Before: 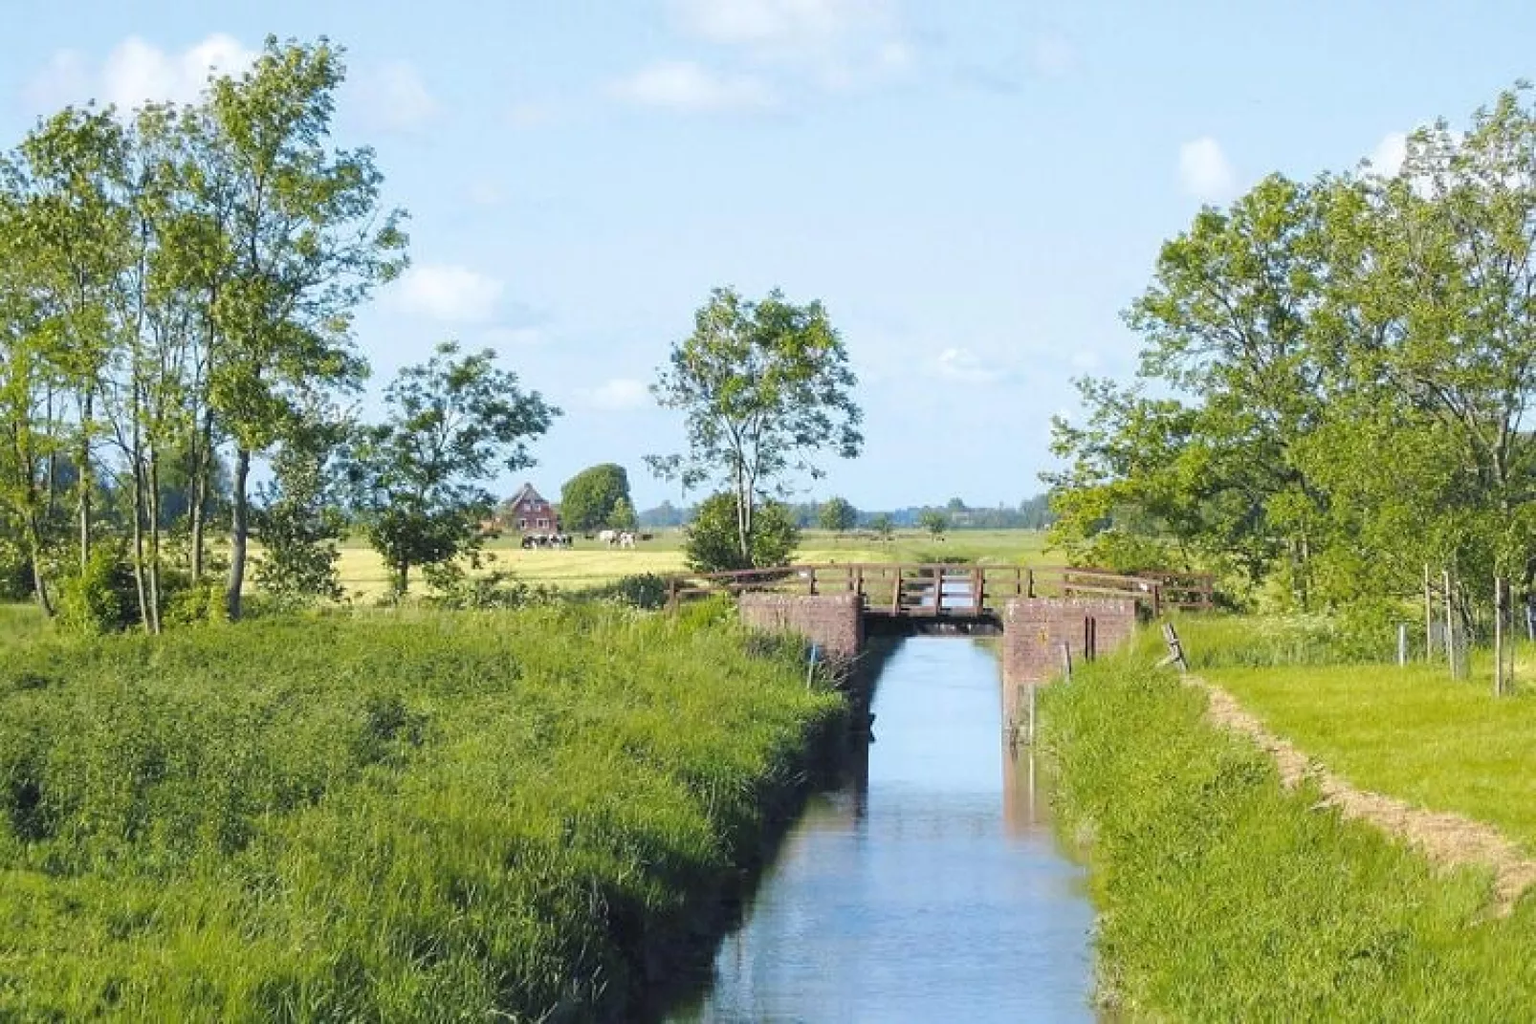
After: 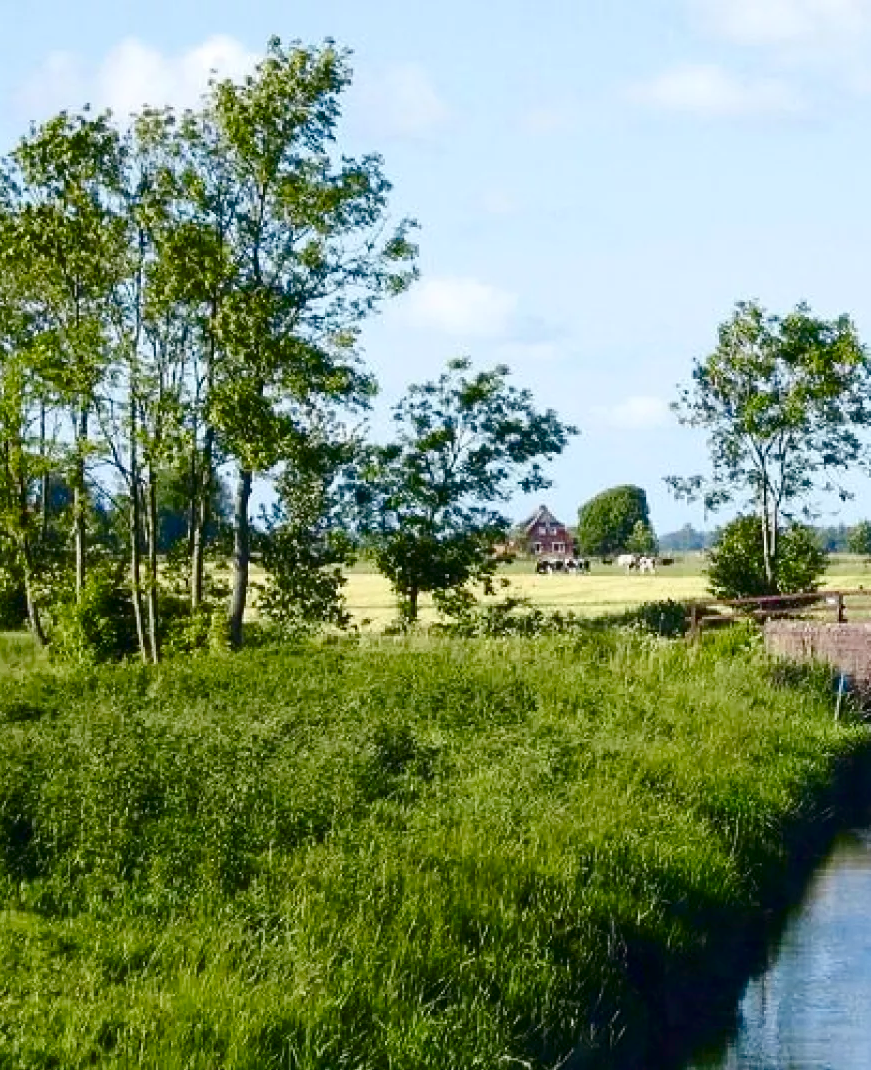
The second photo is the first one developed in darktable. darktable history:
contrast brightness saturation: contrast 0.22, brightness -0.184, saturation 0.231
crop: left 0.594%, right 45.145%, bottom 0.091%
color balance rgb: perceptual saturation grading › global saturation 20%, perceptual saturation grading › highlights -50.444%, perceptual saturation grading › shadows 30.194%
